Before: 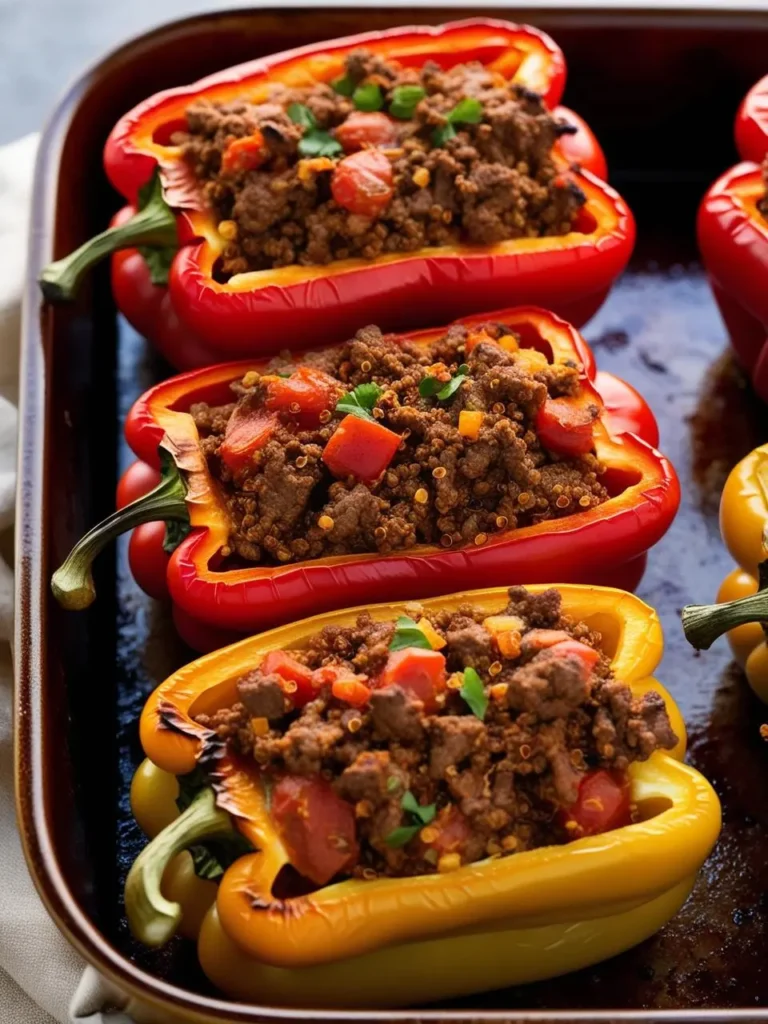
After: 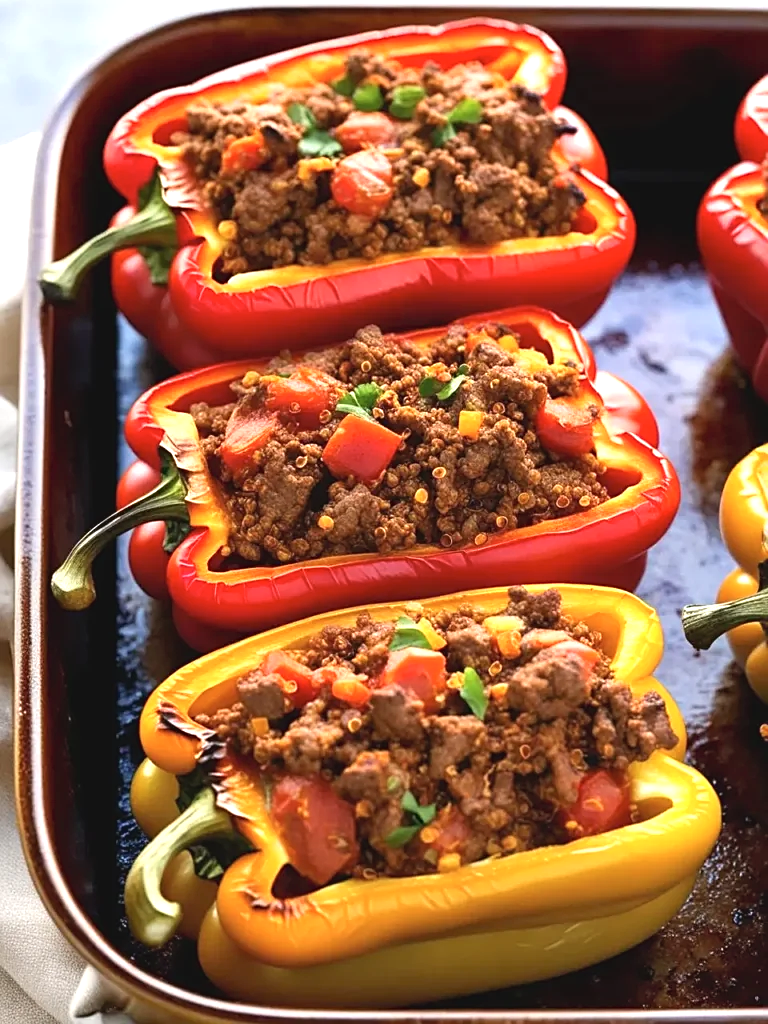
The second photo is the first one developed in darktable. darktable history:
exposure: exposure 1 EV, compensate exposure bias true, compensate highlight preservation false
contrast brightness saturation: contrast -0.099, saturation -0.102
sharpen: amount 0.498
shadows and highlights: radius 334.79, shadows 63.22, highlights 5.97, compress 87.81%, soften with gaussian
